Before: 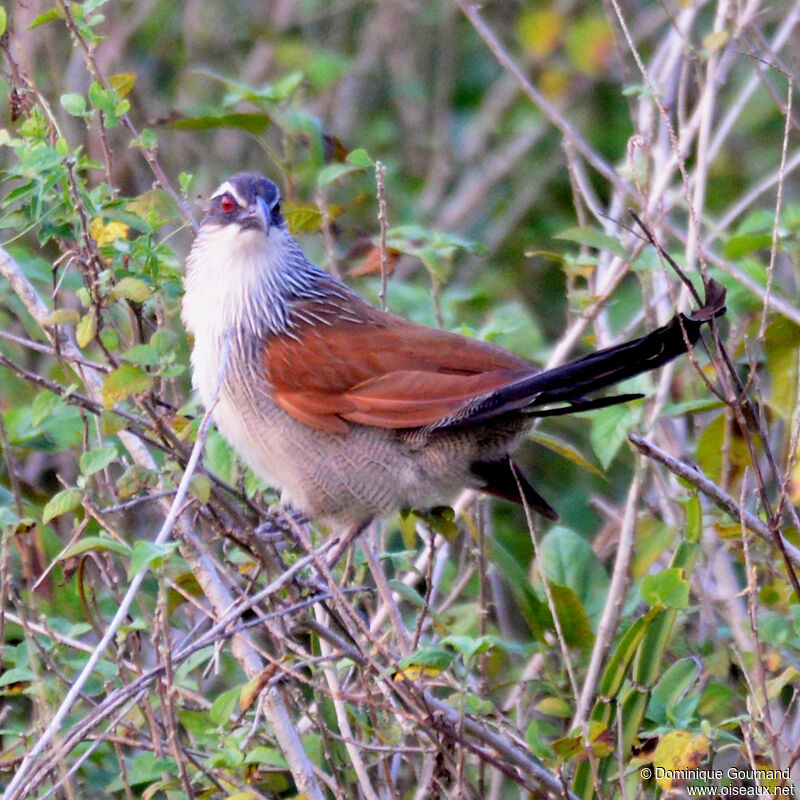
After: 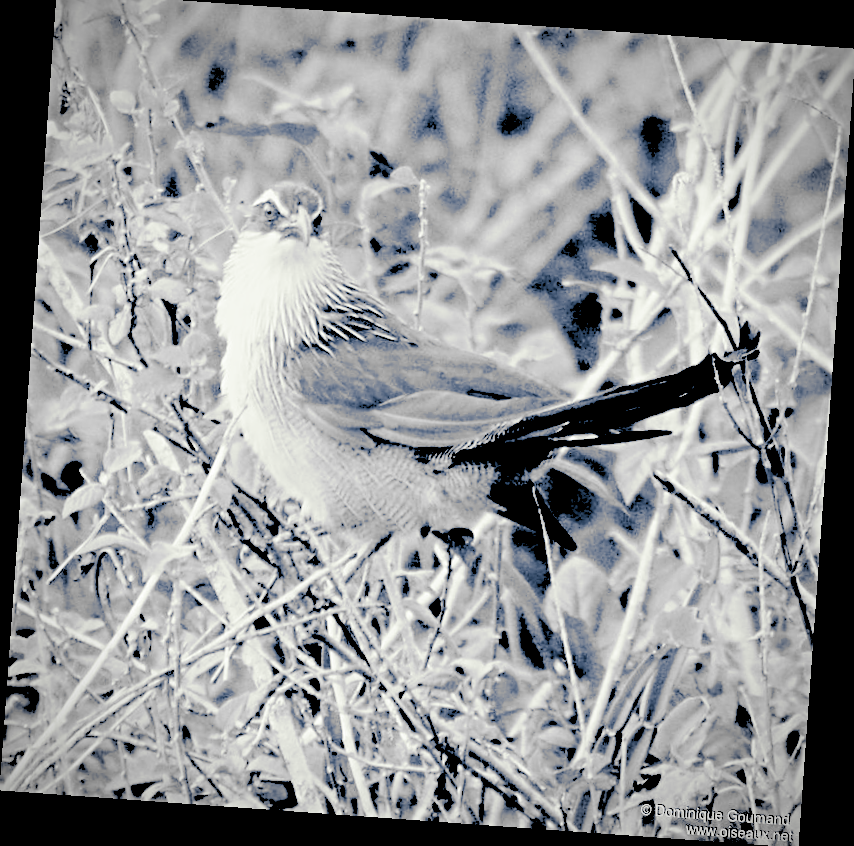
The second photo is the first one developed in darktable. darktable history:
color calibration: output gray [0.21, 0.42, 0.37, 0], gray › normalize channels true, illuminant same as pipeline (D50), adaptation XYZ, x 0.346, y 0.359, gamut compression 0
sharpen: radius 4
exposure: black level correction 0.046, exposure -0.228 EV, compensate highlight preservation false
contrast brightness saturation: brightness 1
vignetting: on, module defaults
rotate and perspective: rotation 4.1°, automatic cropping off
split-toning: shadows › hue 226.8°, shadows › saturation 0.84
crop: top 1.049%, right 0.001%
